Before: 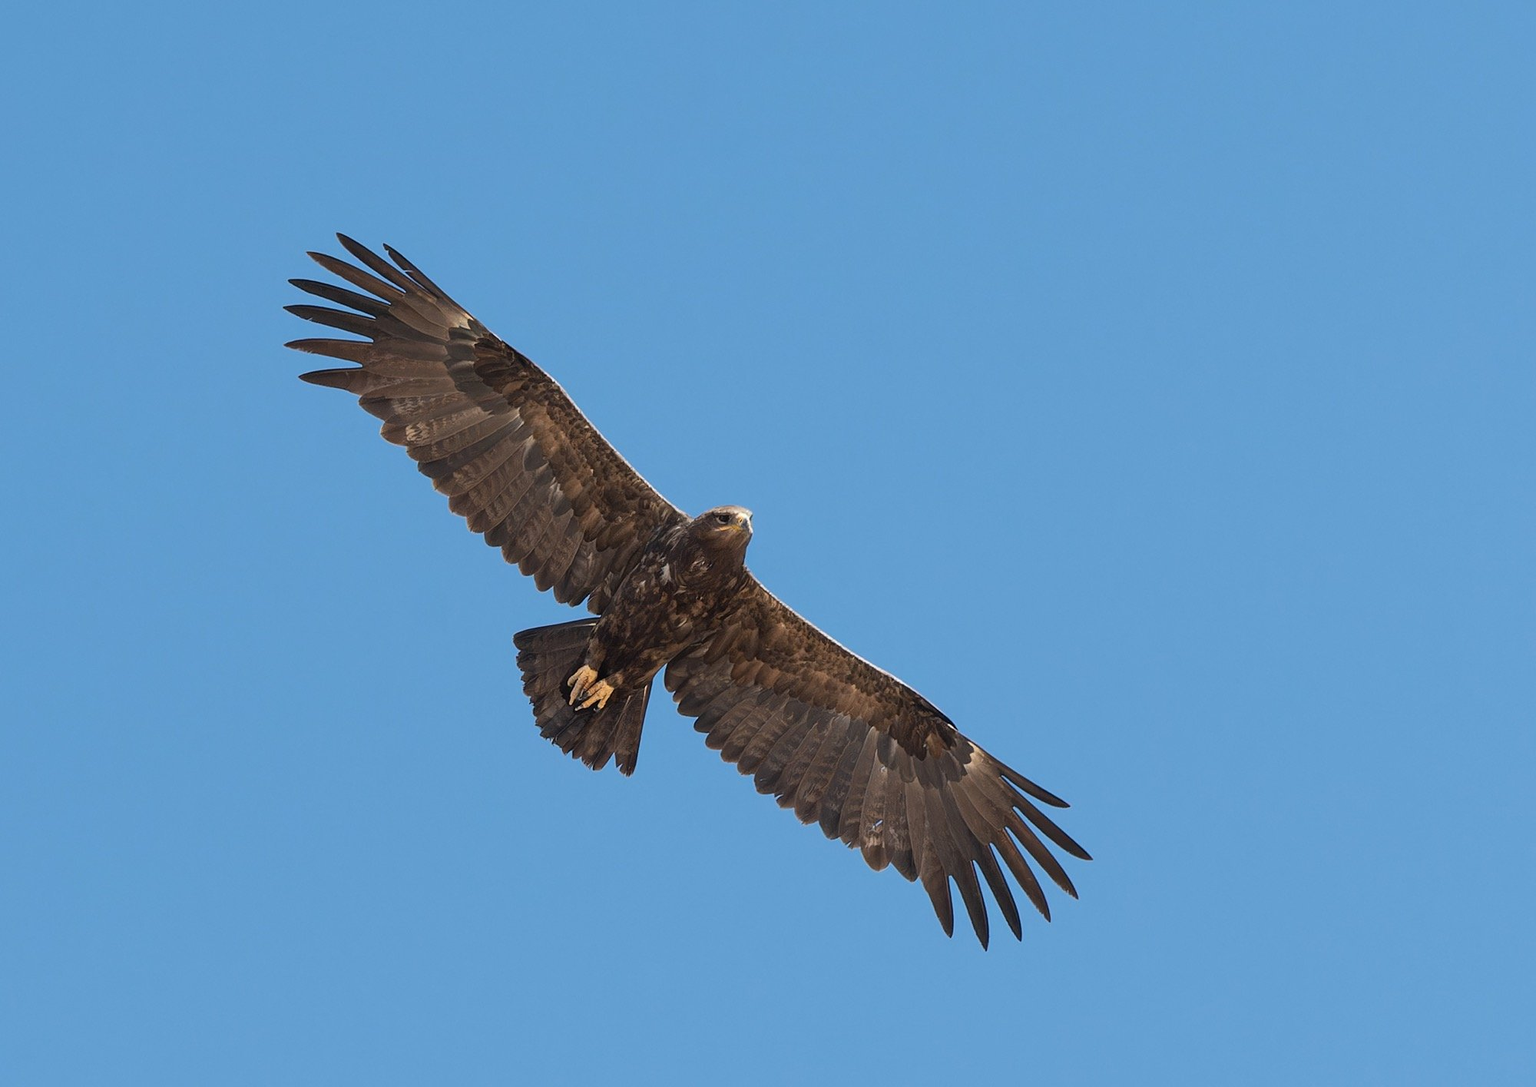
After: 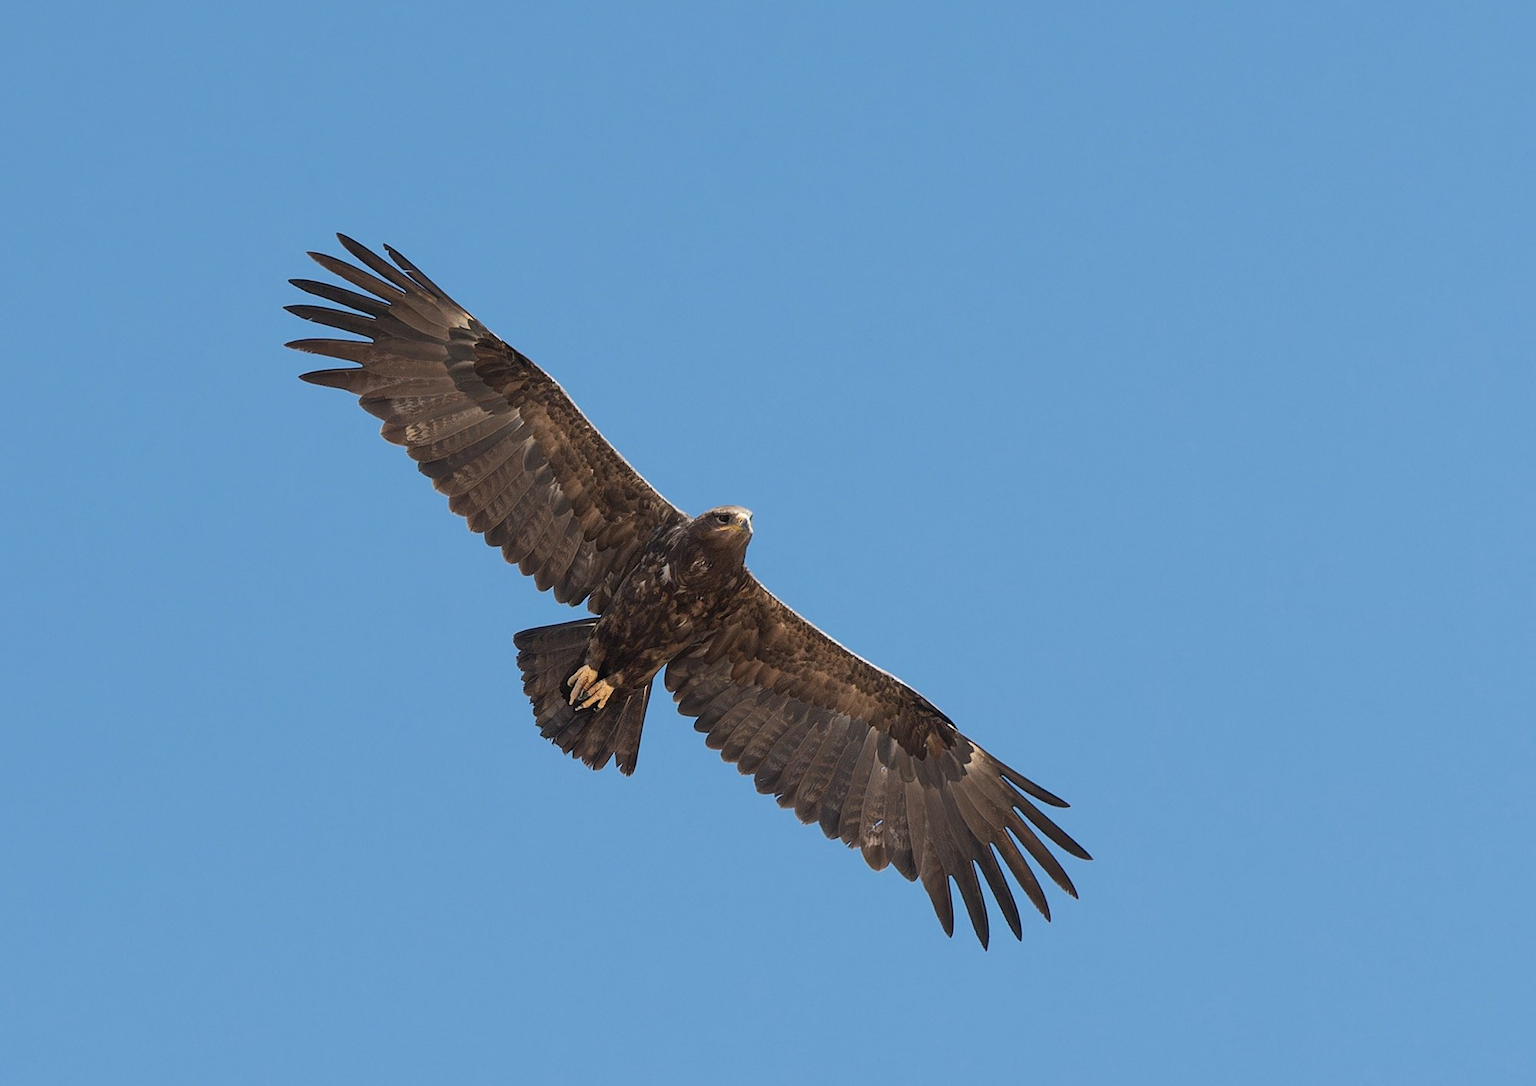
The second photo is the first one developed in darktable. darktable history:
contrast brightness saturation: contrast 0.007, saturation -0.061
